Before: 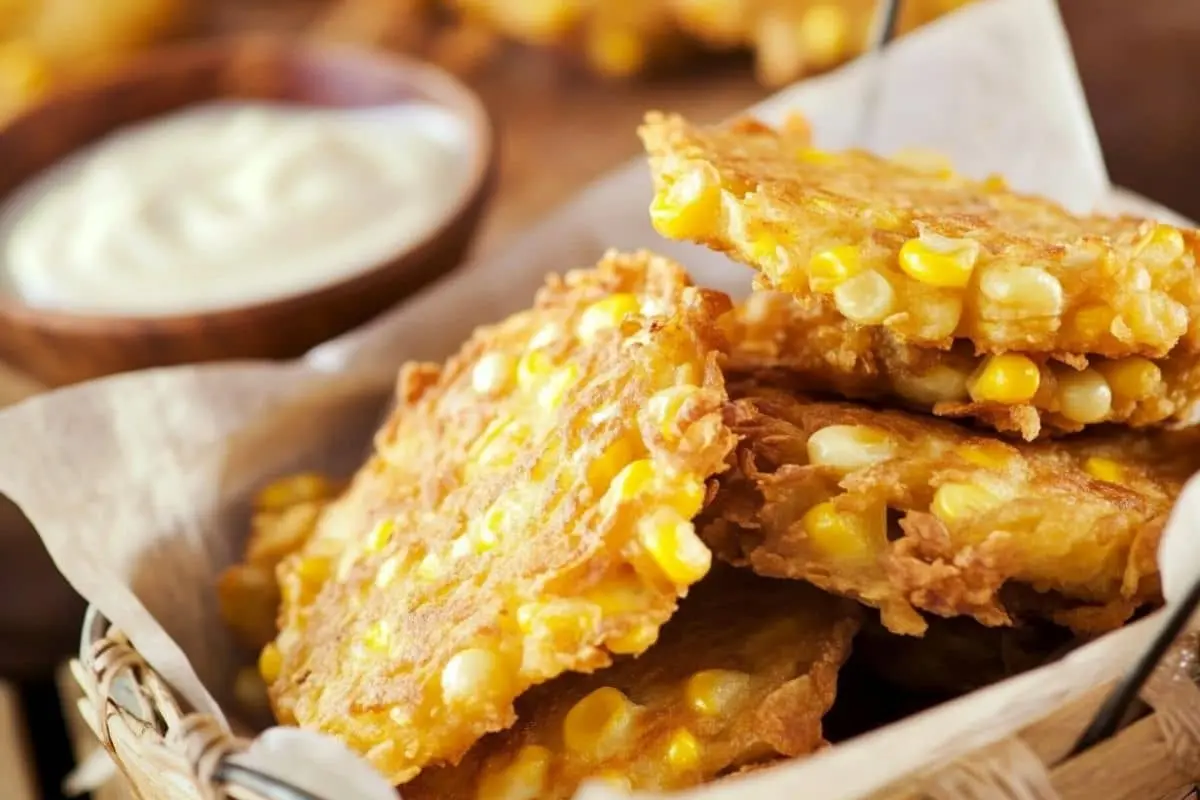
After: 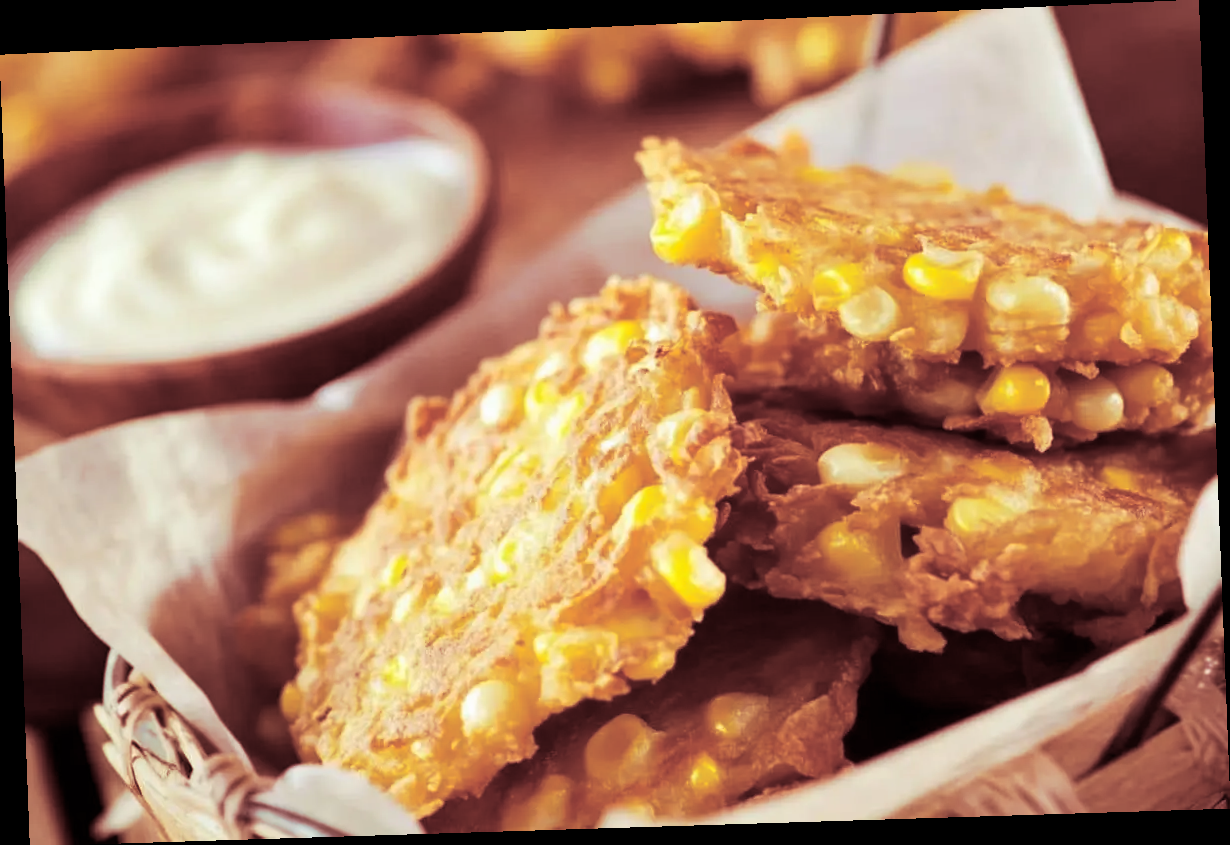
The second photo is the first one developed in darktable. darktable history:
split-toning: highlights › saturation 0, balance -61.83
rotate and perspective: rotation -2.22°, lens shift (horizontal) -0.022, automatic cropping off
